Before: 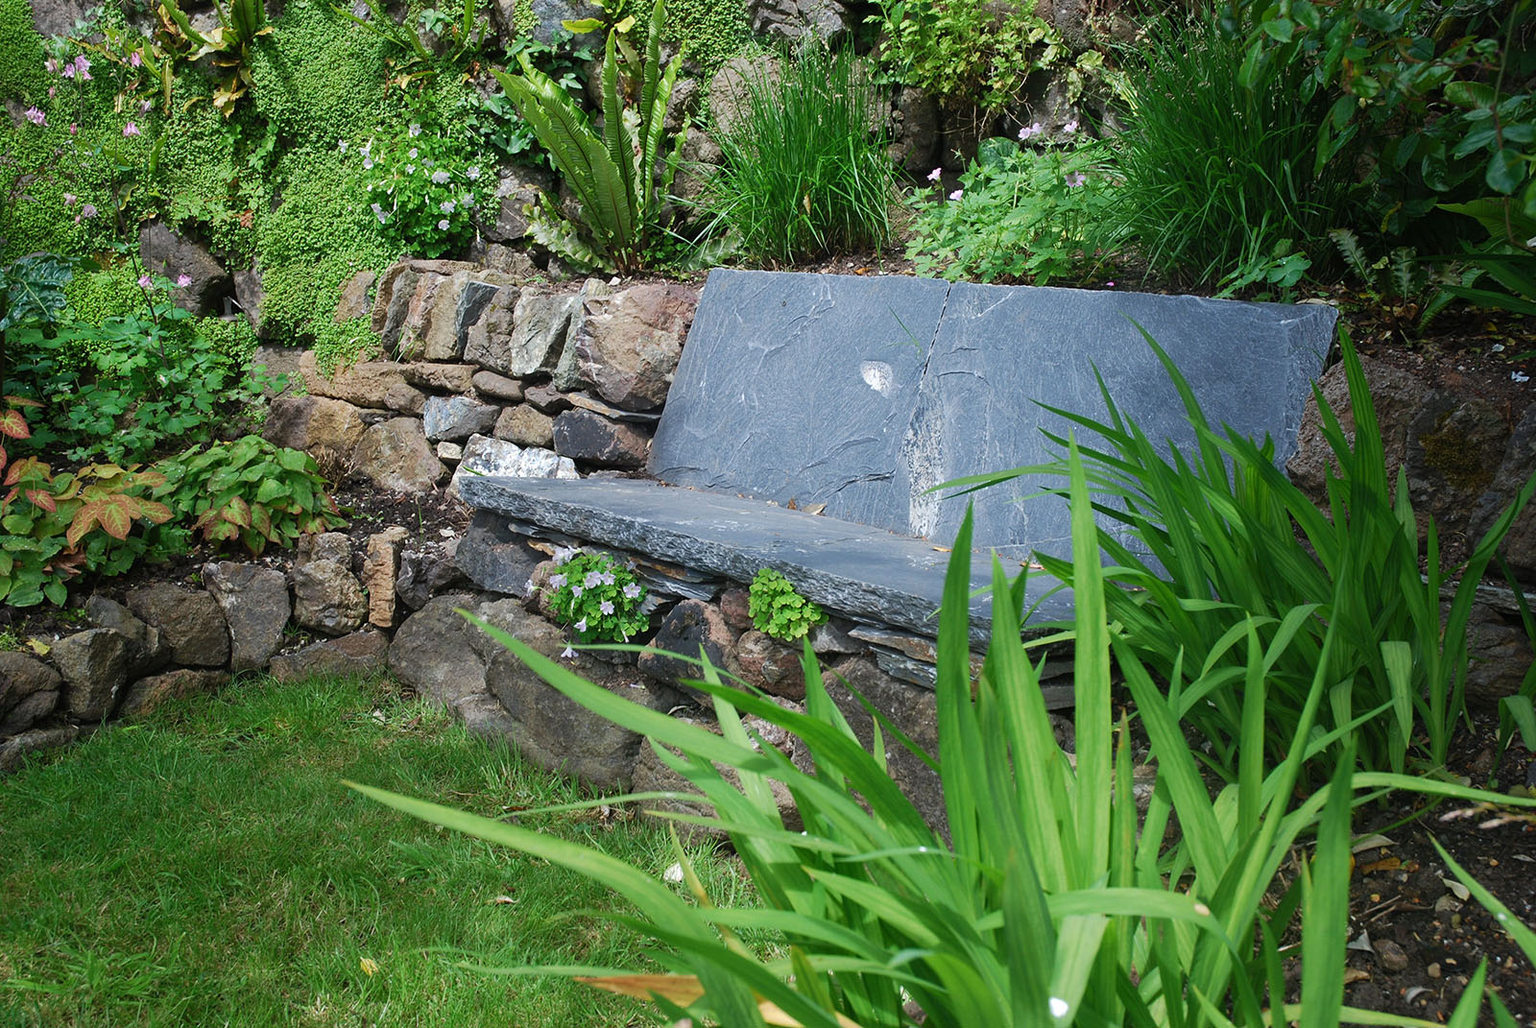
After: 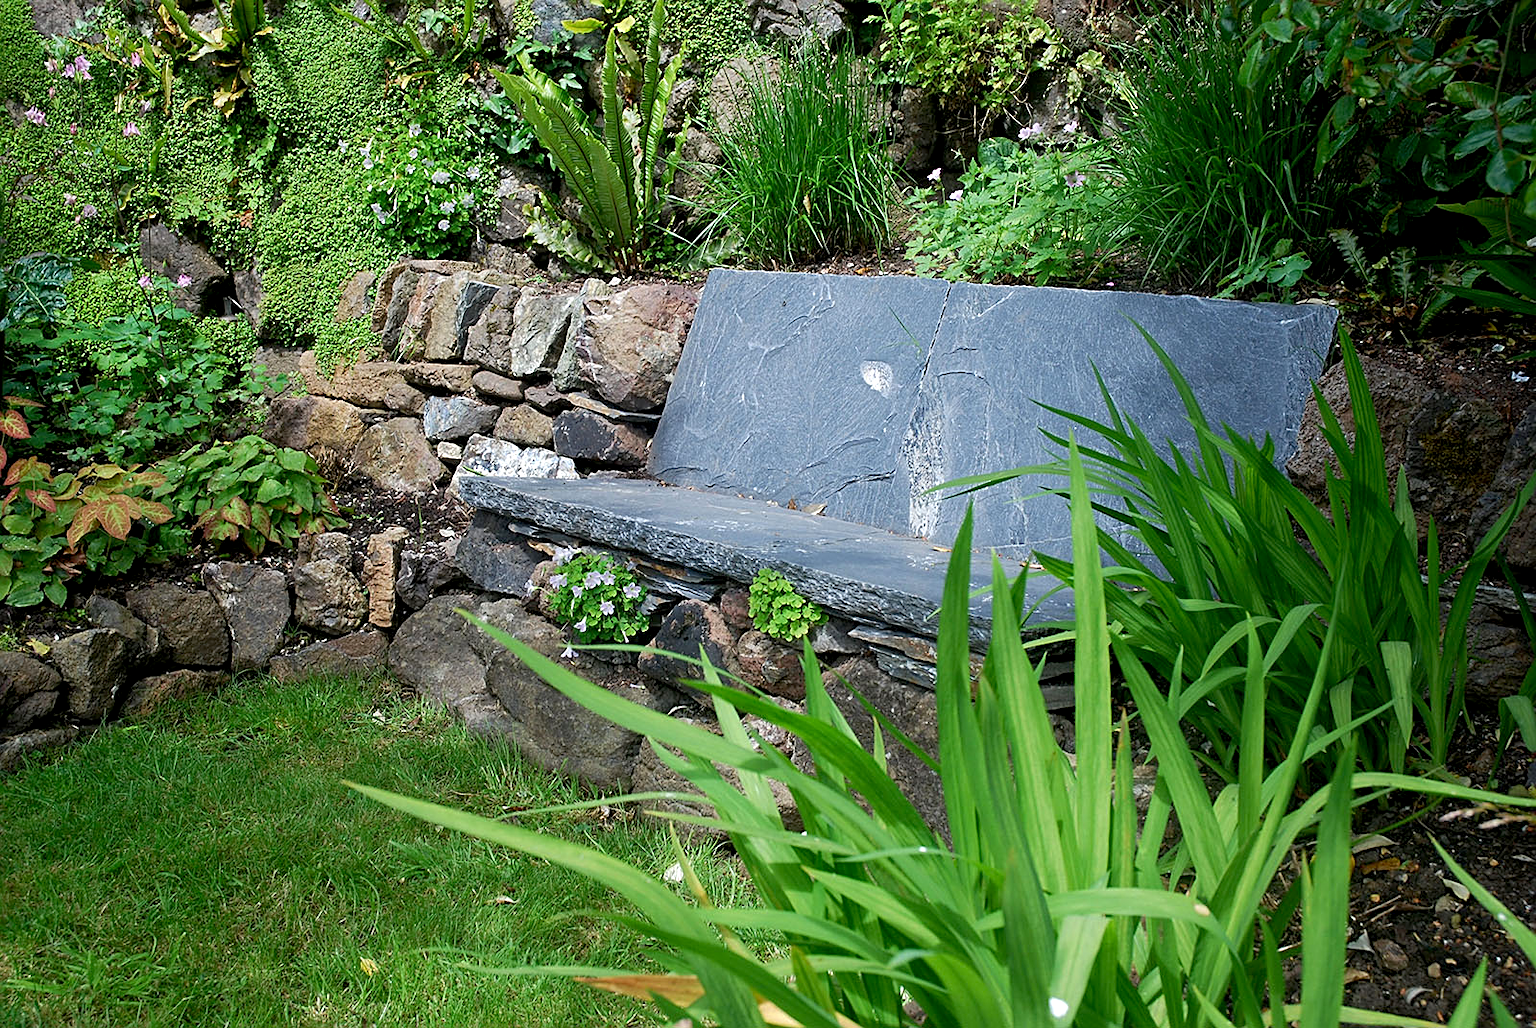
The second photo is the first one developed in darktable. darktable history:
sharpen: on, module defaults
exposure: black level correction 0.007, exposure 0.159 EV, compensate highlight preservation false
